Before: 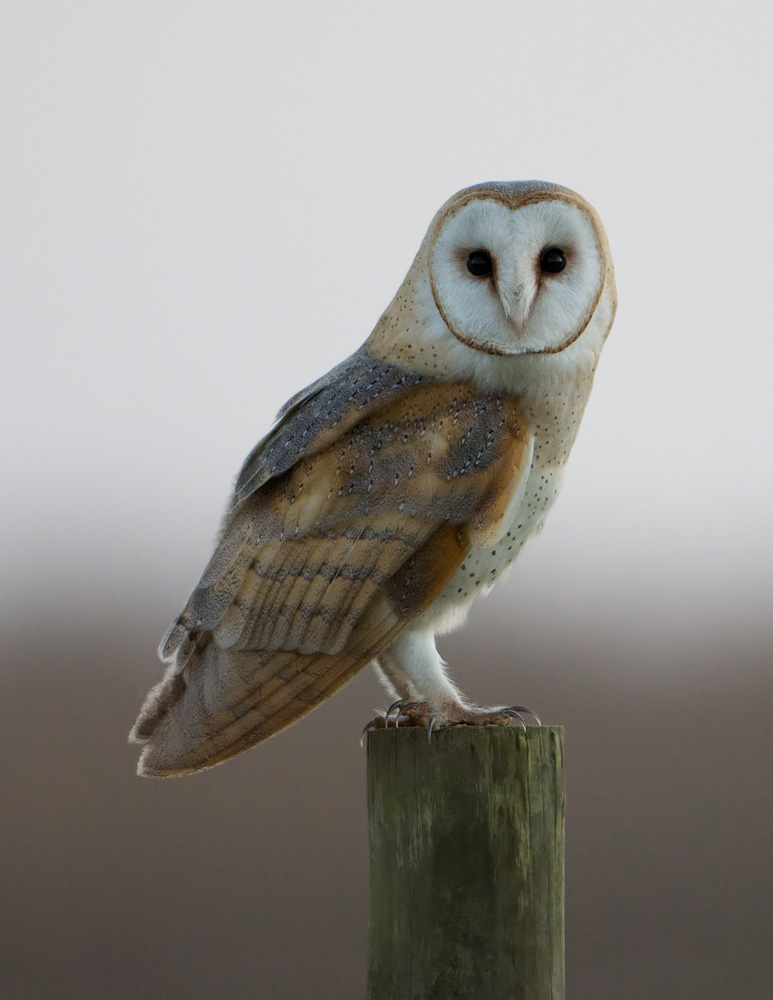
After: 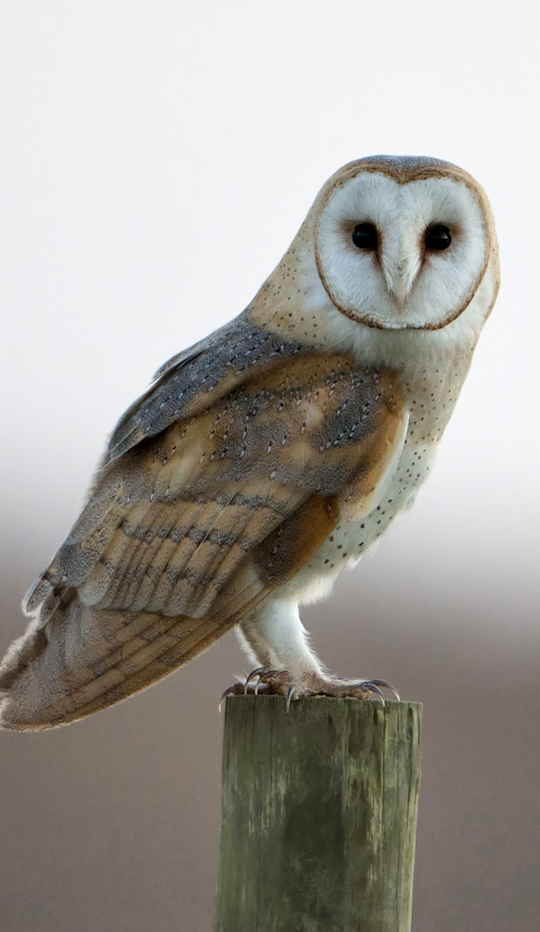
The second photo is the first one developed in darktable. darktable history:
shadows and highlights: radius 110.86, shadows 51.09, white point adjustment 9.16, highlights -4.17, highlights color adjustment 32.2%, soften with gaussian
crop and rotate: angle -3.27°, left 14.277%, top 0.028%, right 10.766%, bottom 0.028%
contrast equalizer: octaves 7, y [[0.6 ×6], [0.55 ×6], [0 ×6], [0 ×6], [0 ×6]], mix 0.15
